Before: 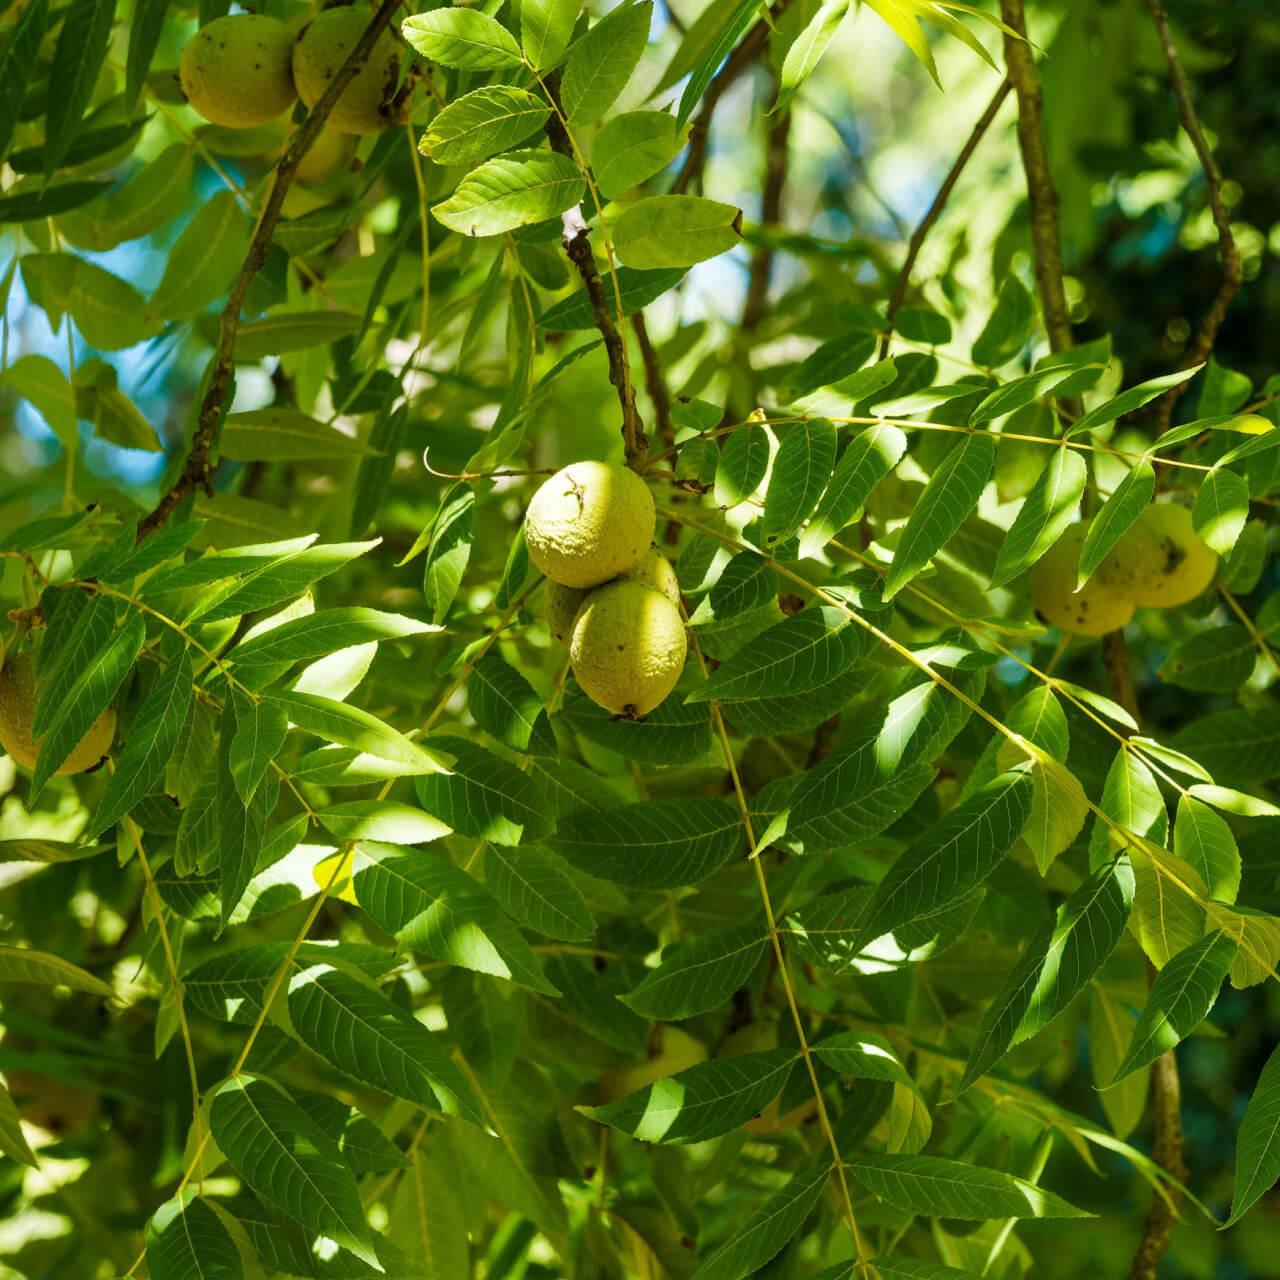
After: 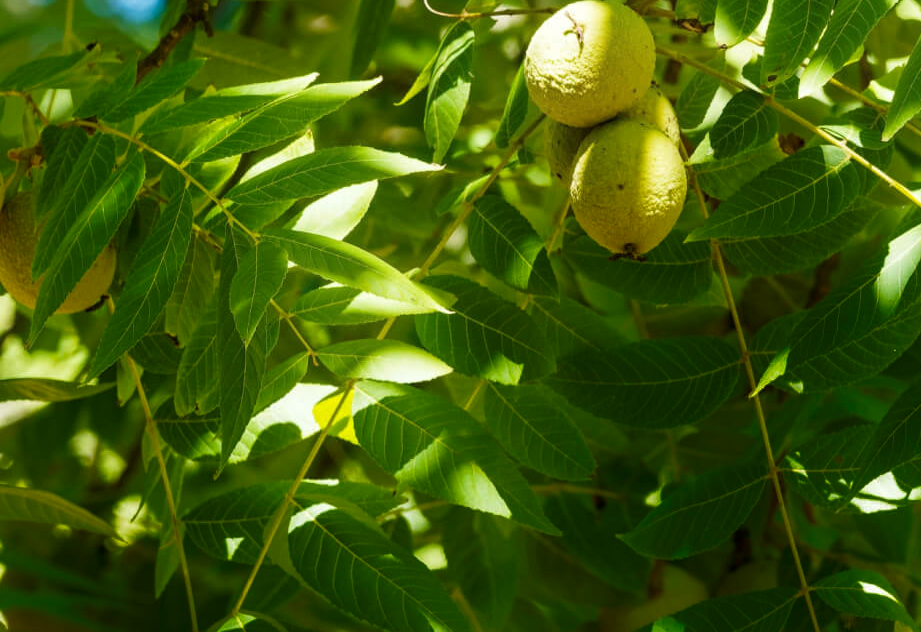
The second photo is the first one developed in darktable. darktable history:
shadows and highlights: shadows -89.5, highlights 89.82, soften with gaussian
crop: top 36.065%, right 28.029%, bottom 14.527%
